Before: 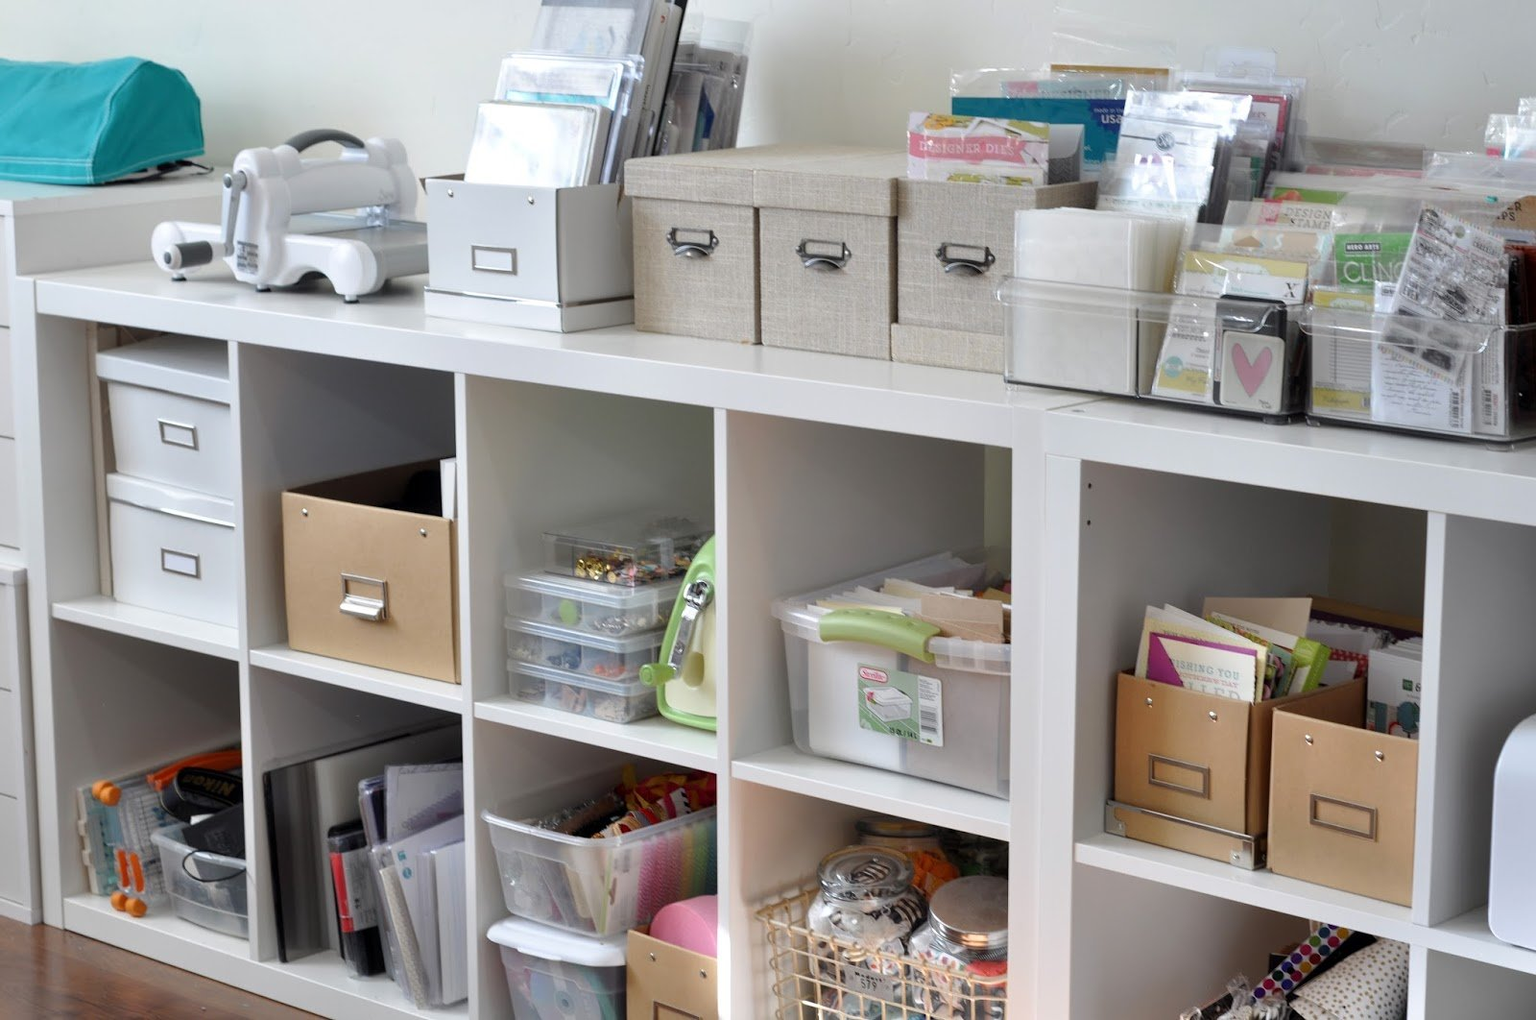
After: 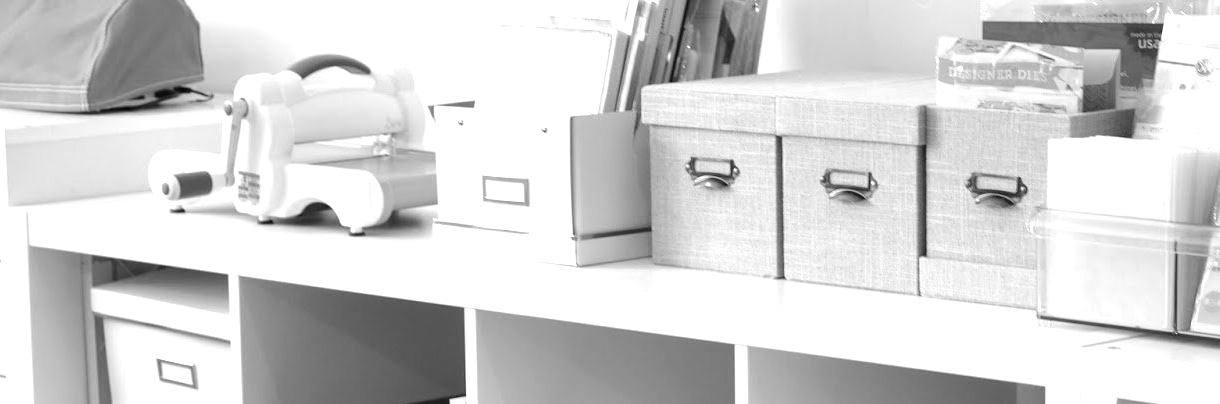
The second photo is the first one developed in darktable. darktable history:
monochrome: a 16.06, b 15.48, size 1
exposure: black level correction 0, exposure 0.9 EV, compensate highlight preservation false
crop: left 0.579%, top 7.627%, right 23.167%, bottom 54.275%
